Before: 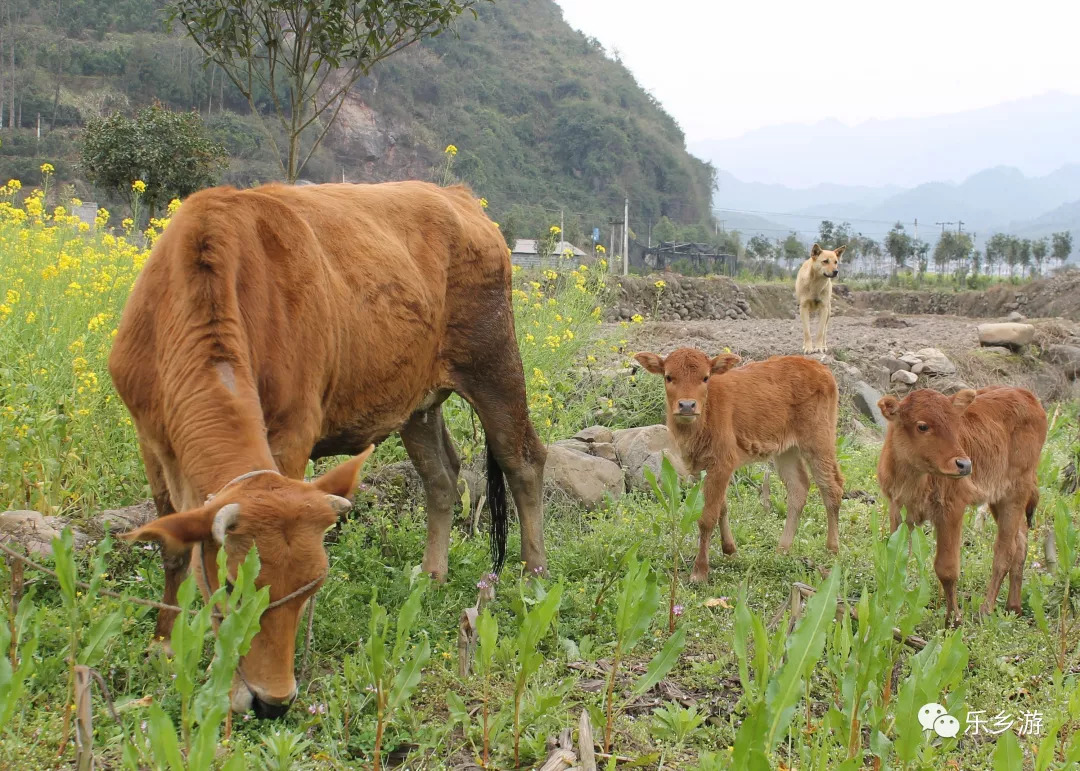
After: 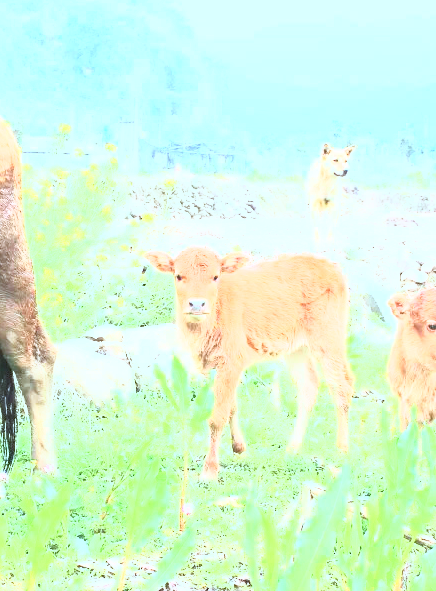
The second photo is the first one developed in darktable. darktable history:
crop: left 45.442%, top 13.134%, right 14.159%, bottom 10.157%
color correction: highlights a* -9.65, highlights b* -21.7
base curve: curves: ch0 [(0, 0) (0.495, 0.917) (1, 1)]
tone equalizer: -8 EV 1.96 EV, -7 EV 1.97 EV, -6 EV 1.98 EV, -5 EV 1.98 EV, -4 EV 1.99 EV, -3 EV 1.48 EV, -2 EV 0.991 EV, -1 EV 0.51 EV, edges refinement/feathering 500, mask exposure compensation -1.57 EV, preserve details no
